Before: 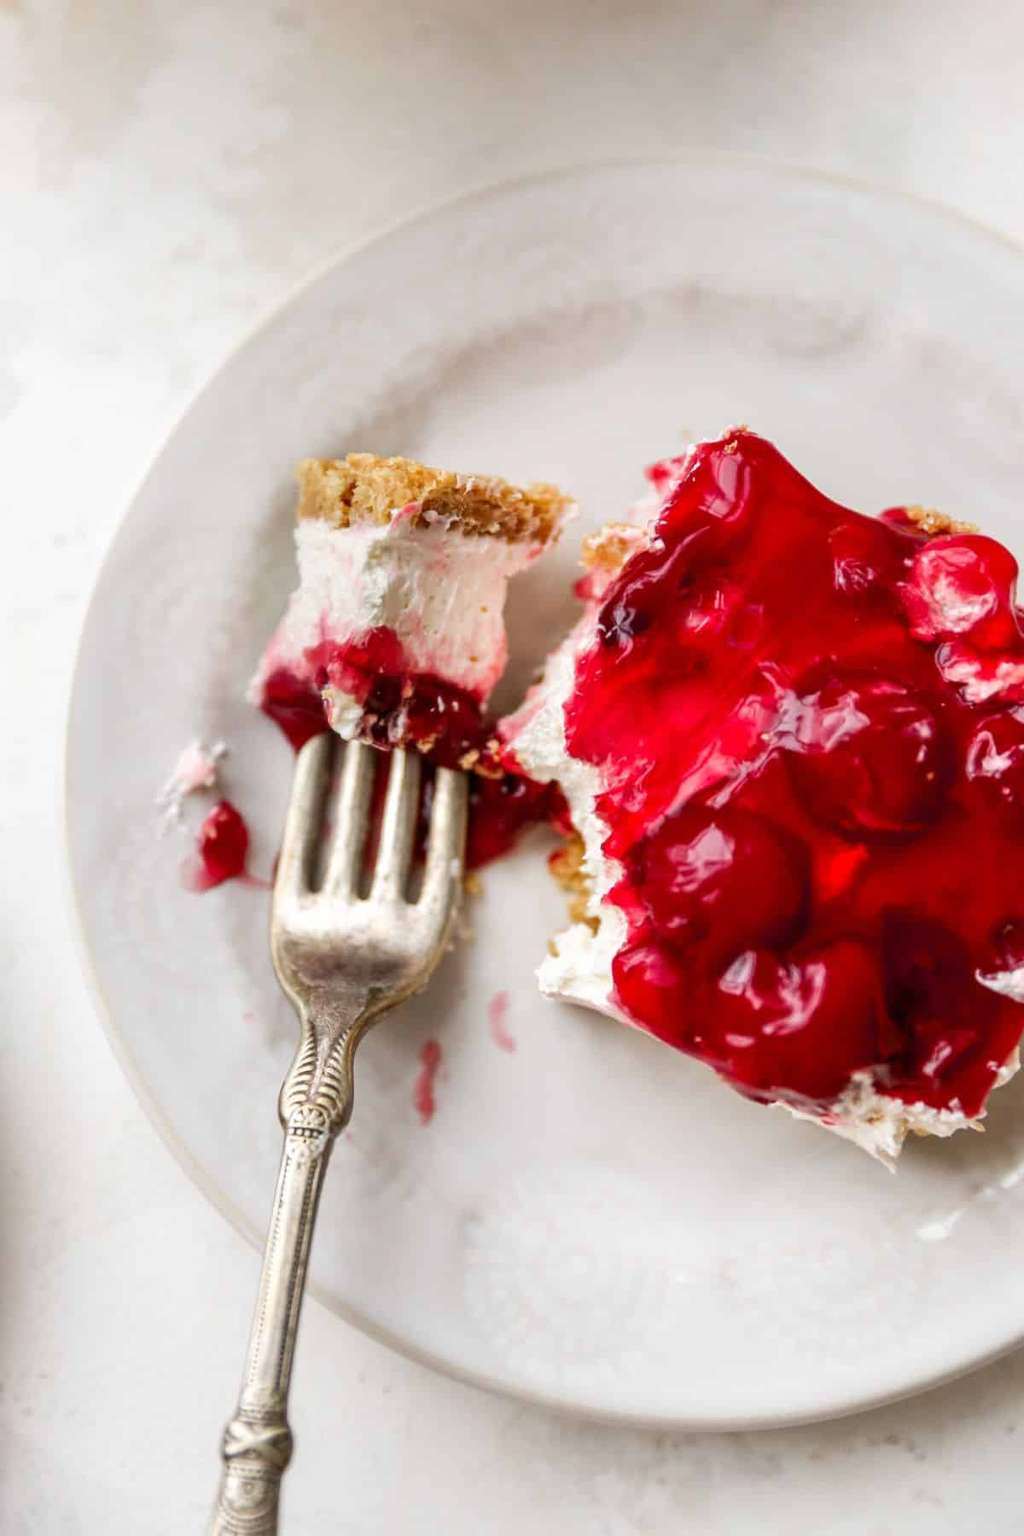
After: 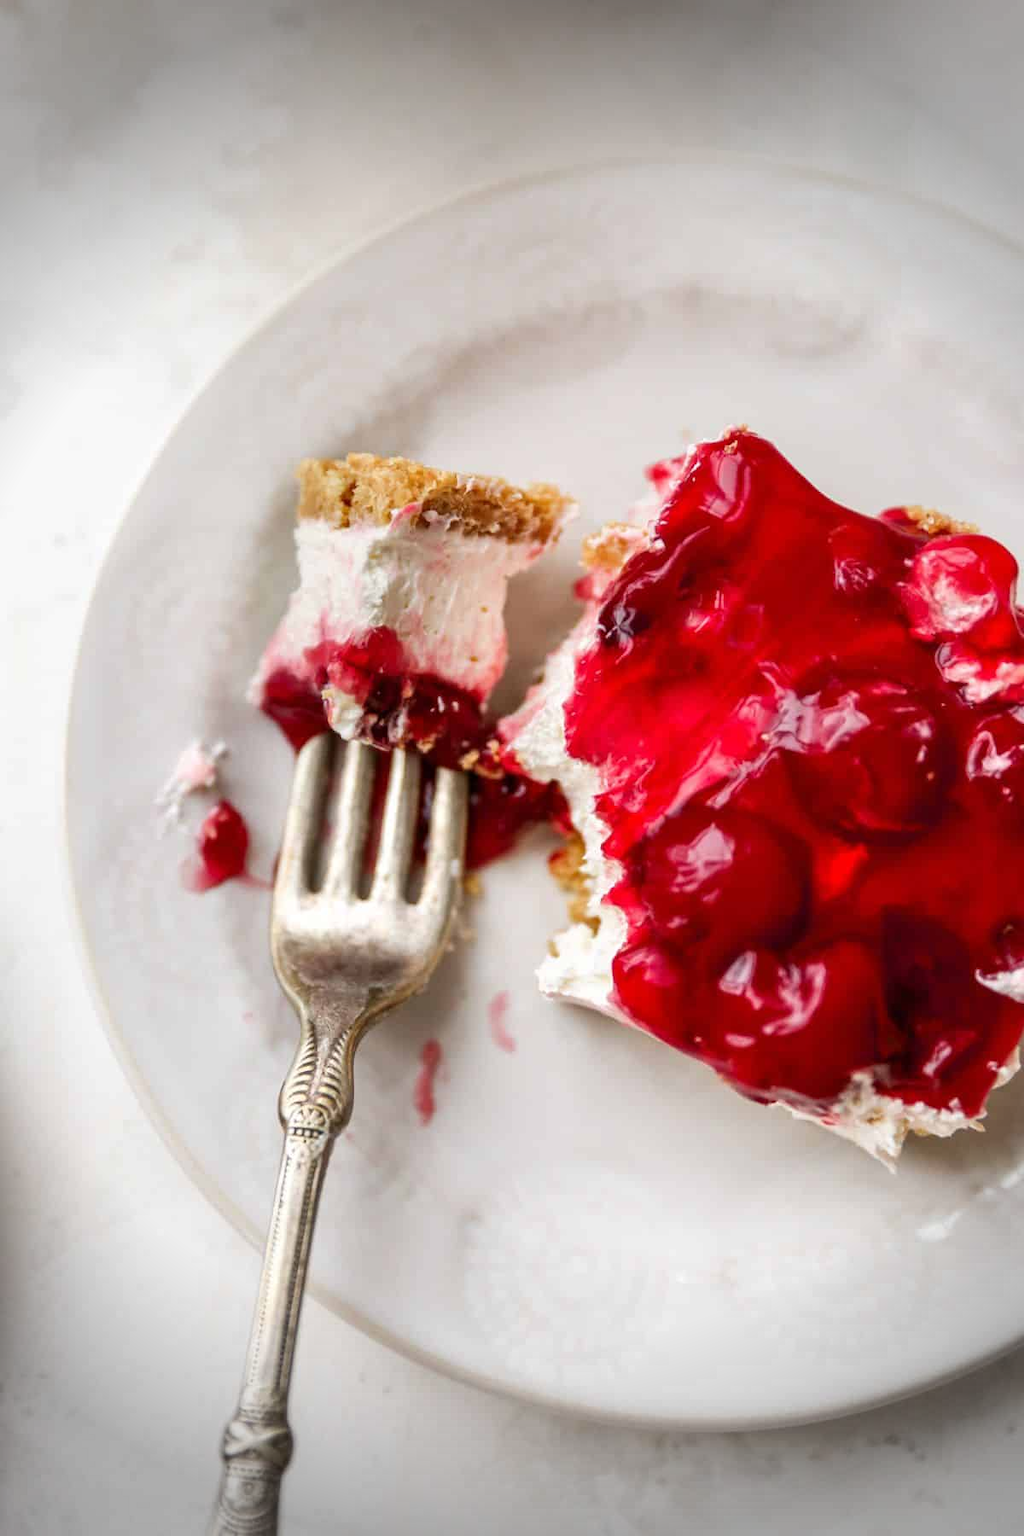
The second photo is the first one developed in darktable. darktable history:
vignetting: fall-off start 75.76%, fall-off radius 26.45%, width/height ratio 0.97
